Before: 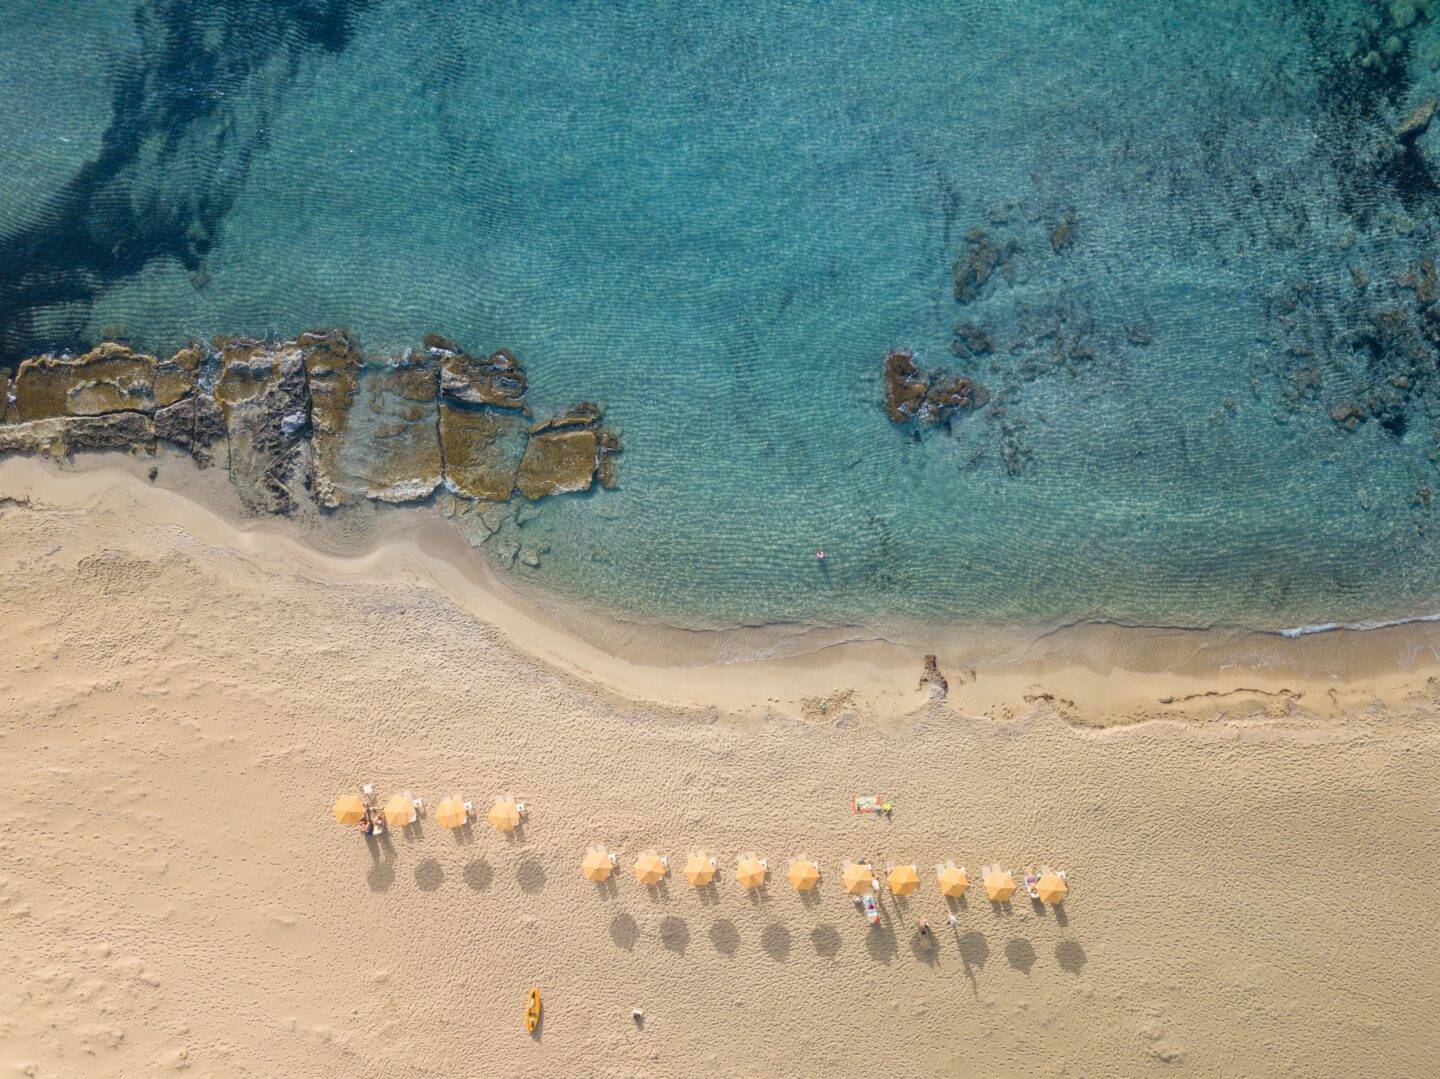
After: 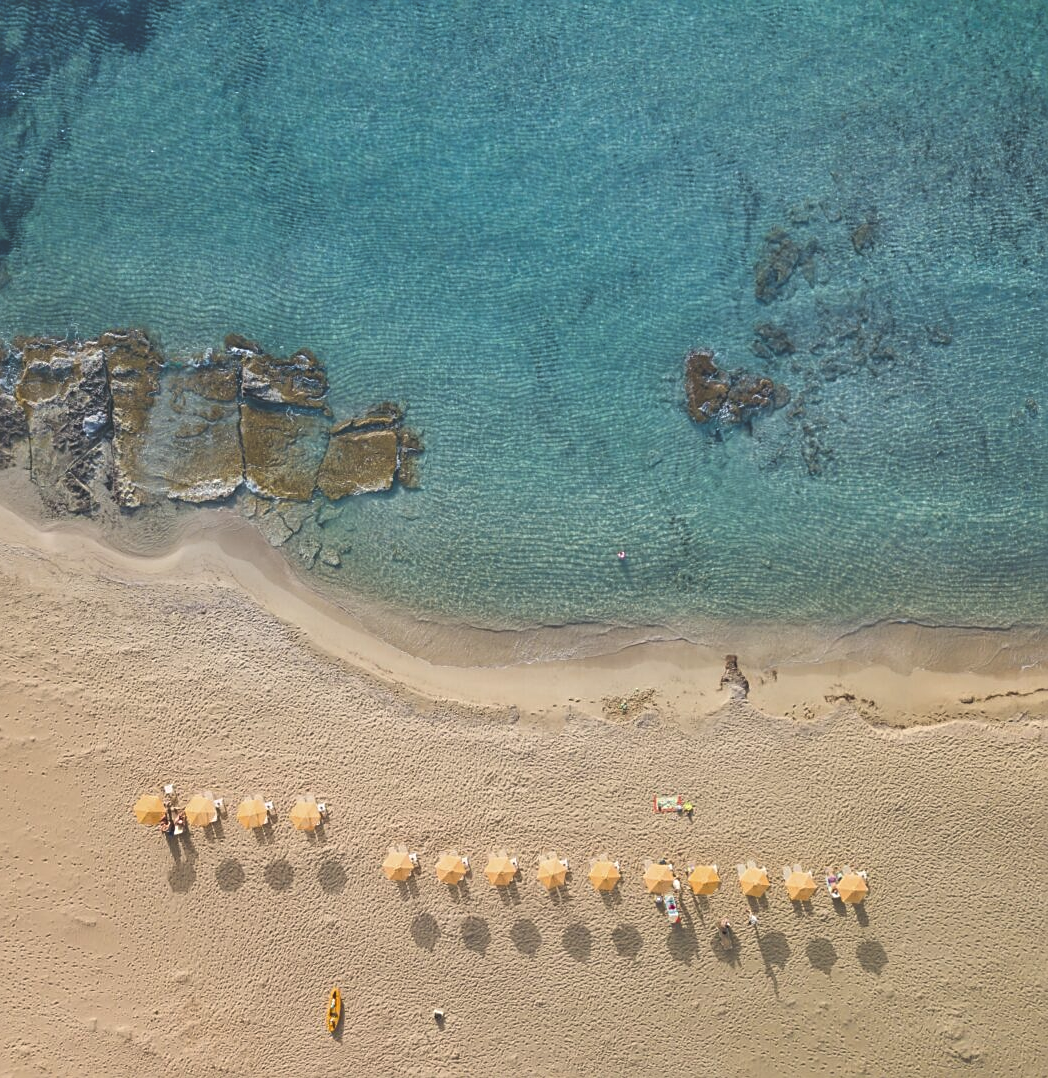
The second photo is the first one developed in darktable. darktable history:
shadows and highlights: shadows 43.55, white point adjustment -1.34, soften with gaussian
crop: left 13.851%, right 13.319%
exposure: black level correction -0.028, compensate highlight preservation false
sharpen: on, module defaults
